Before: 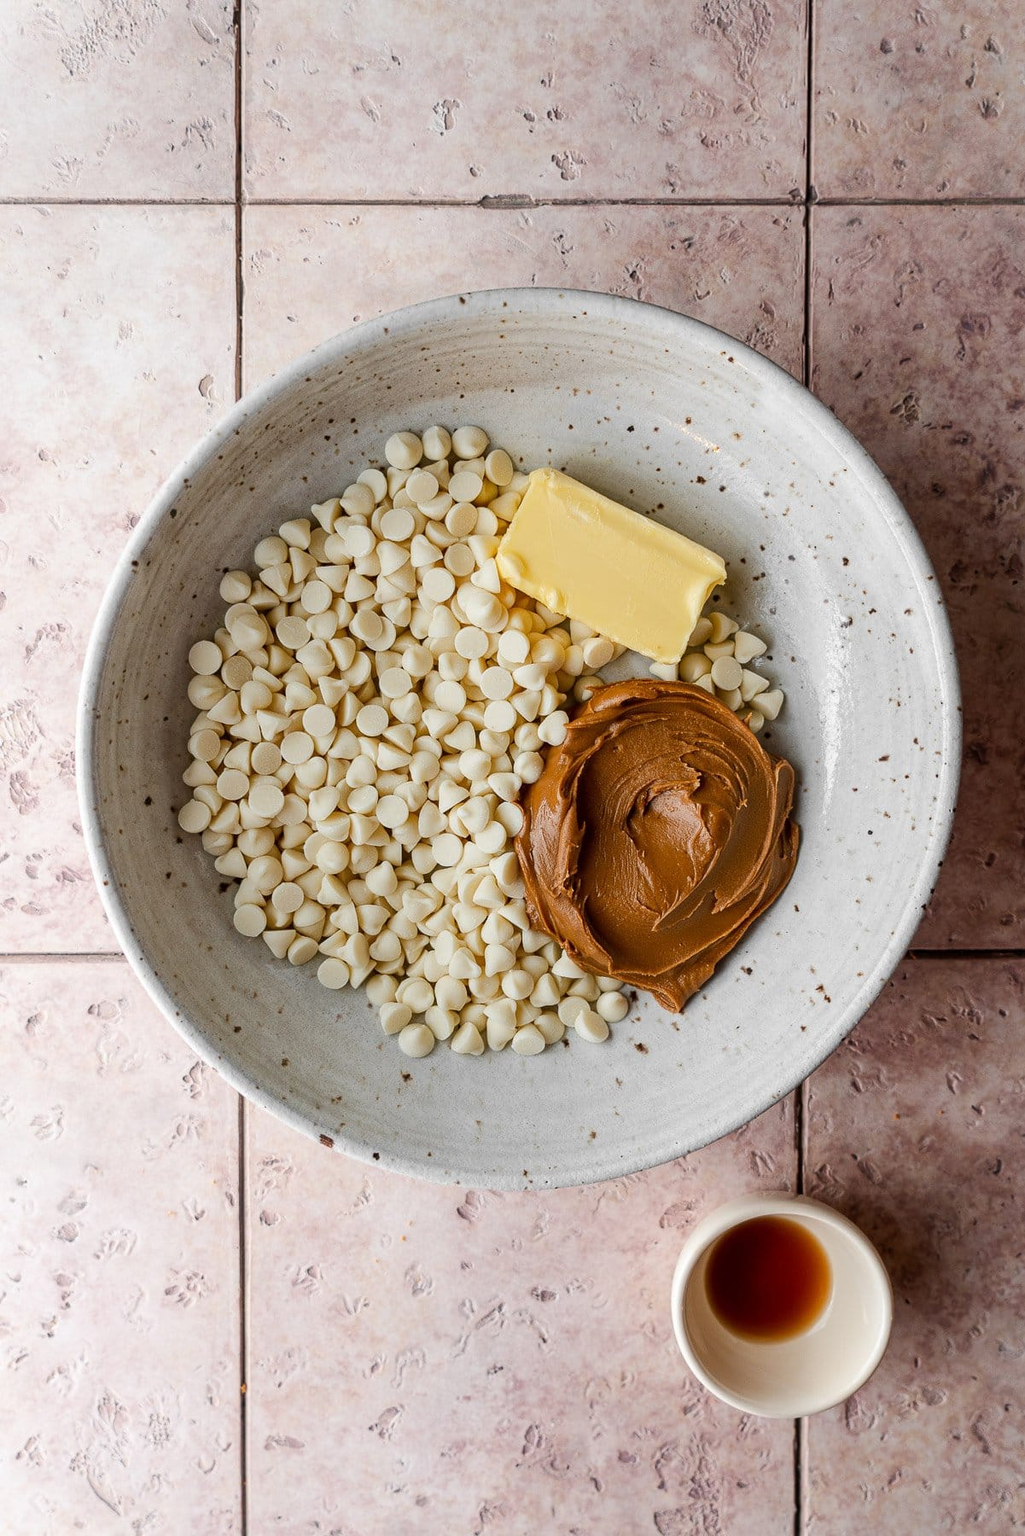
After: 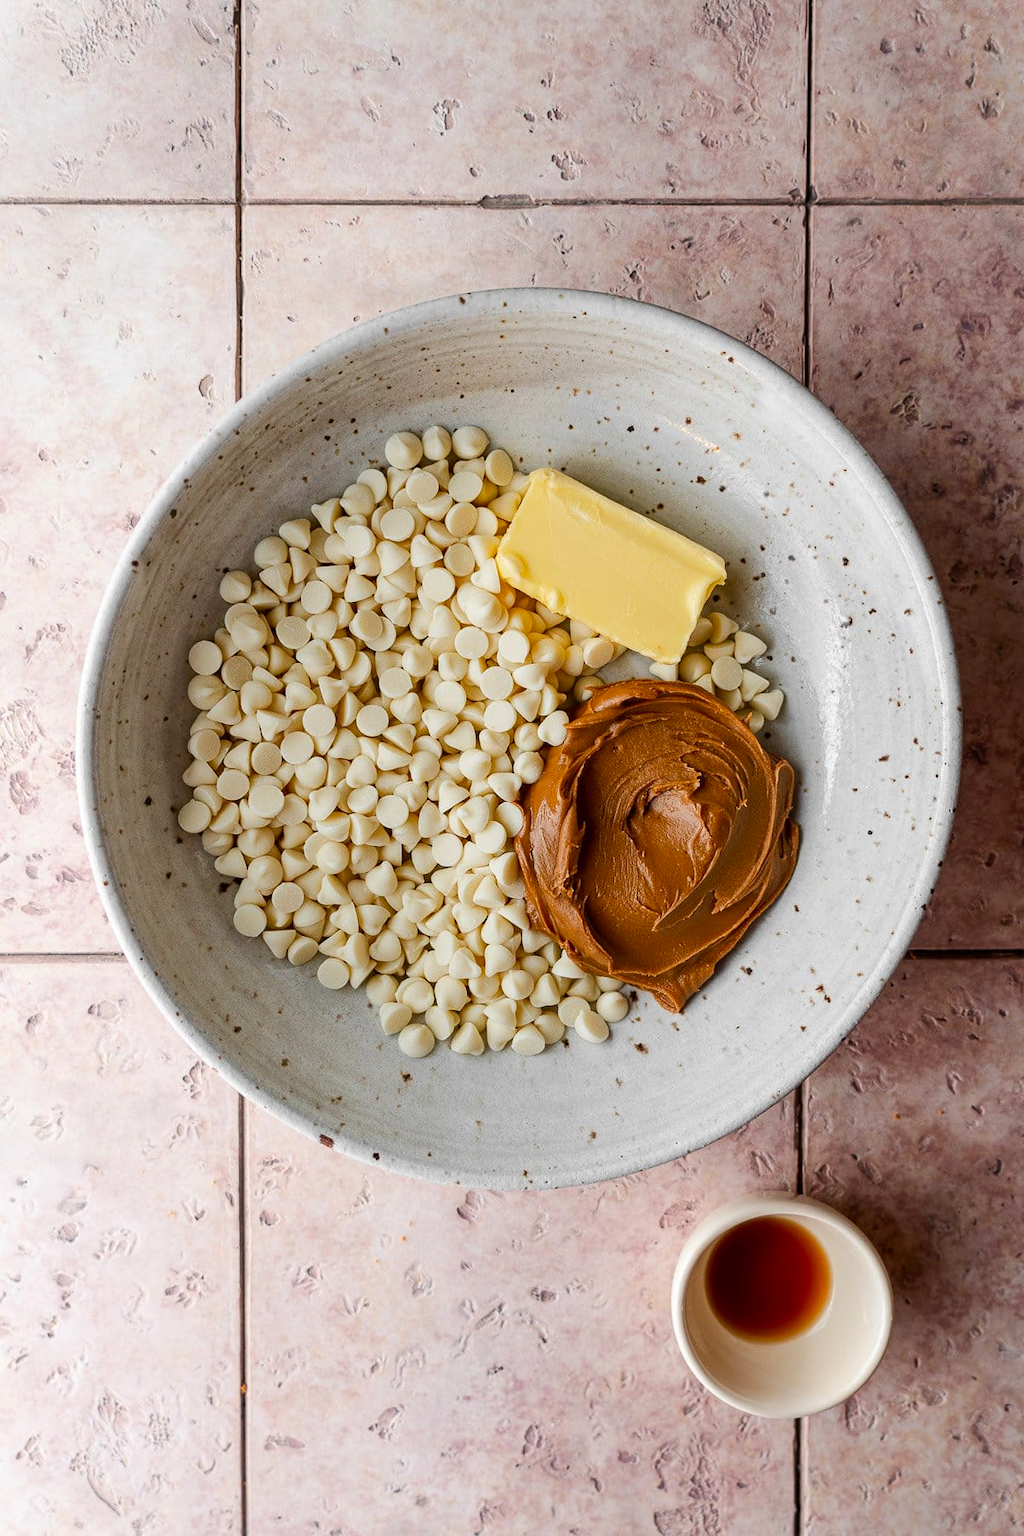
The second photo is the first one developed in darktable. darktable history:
contrast brightness saturation: contrast 0.041, saturation 0.156
